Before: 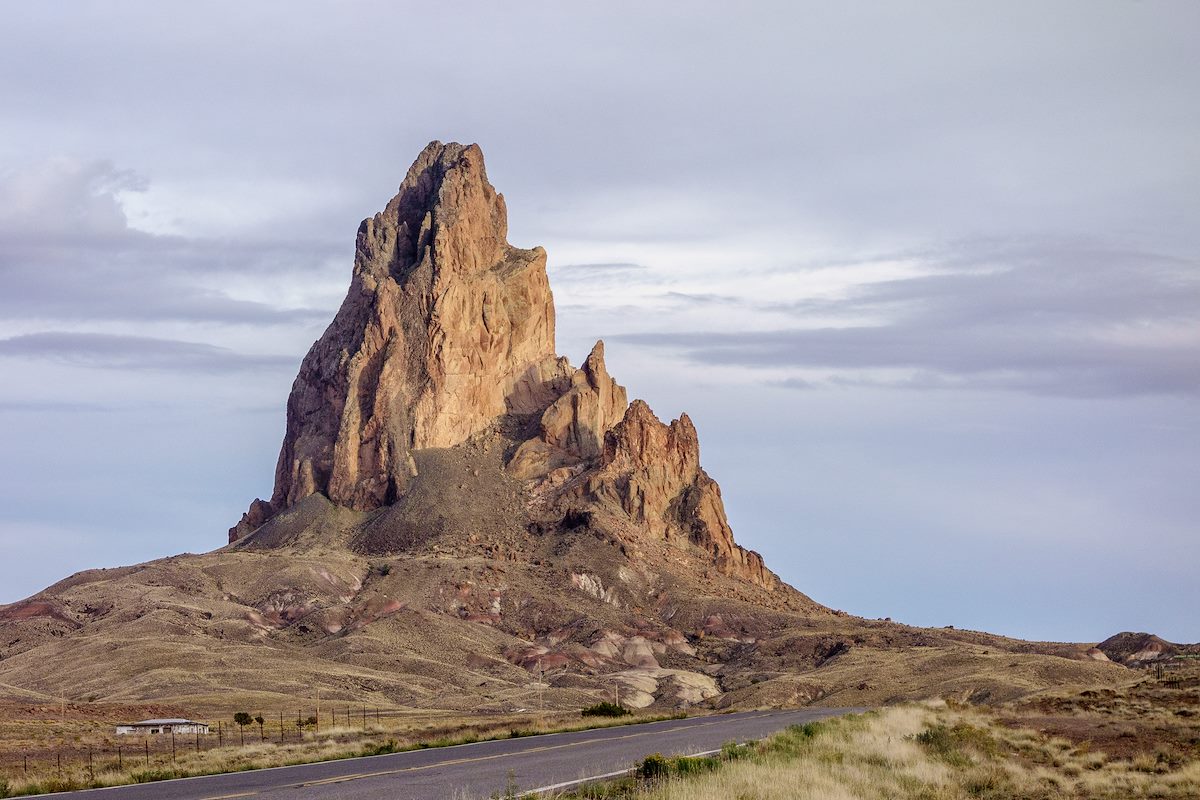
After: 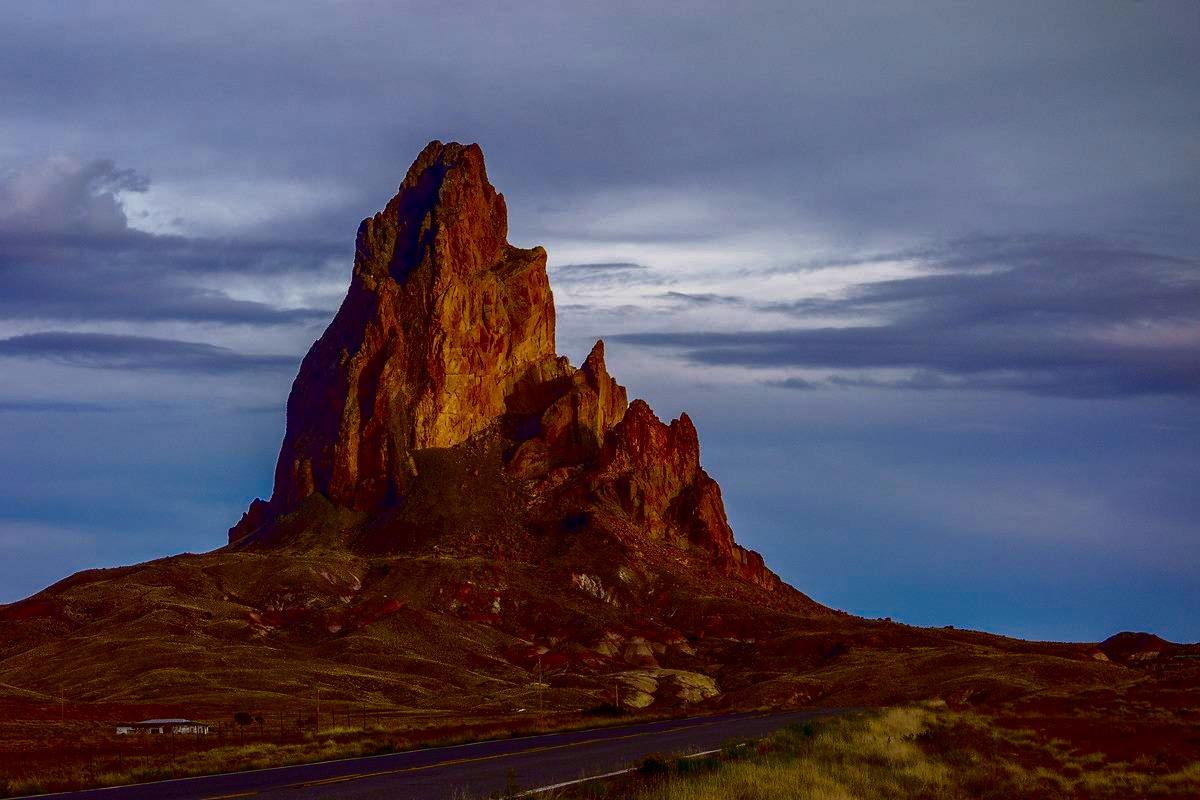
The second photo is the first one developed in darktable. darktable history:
contrast brightness saturation: brightness -0.994, saturation 0.987
